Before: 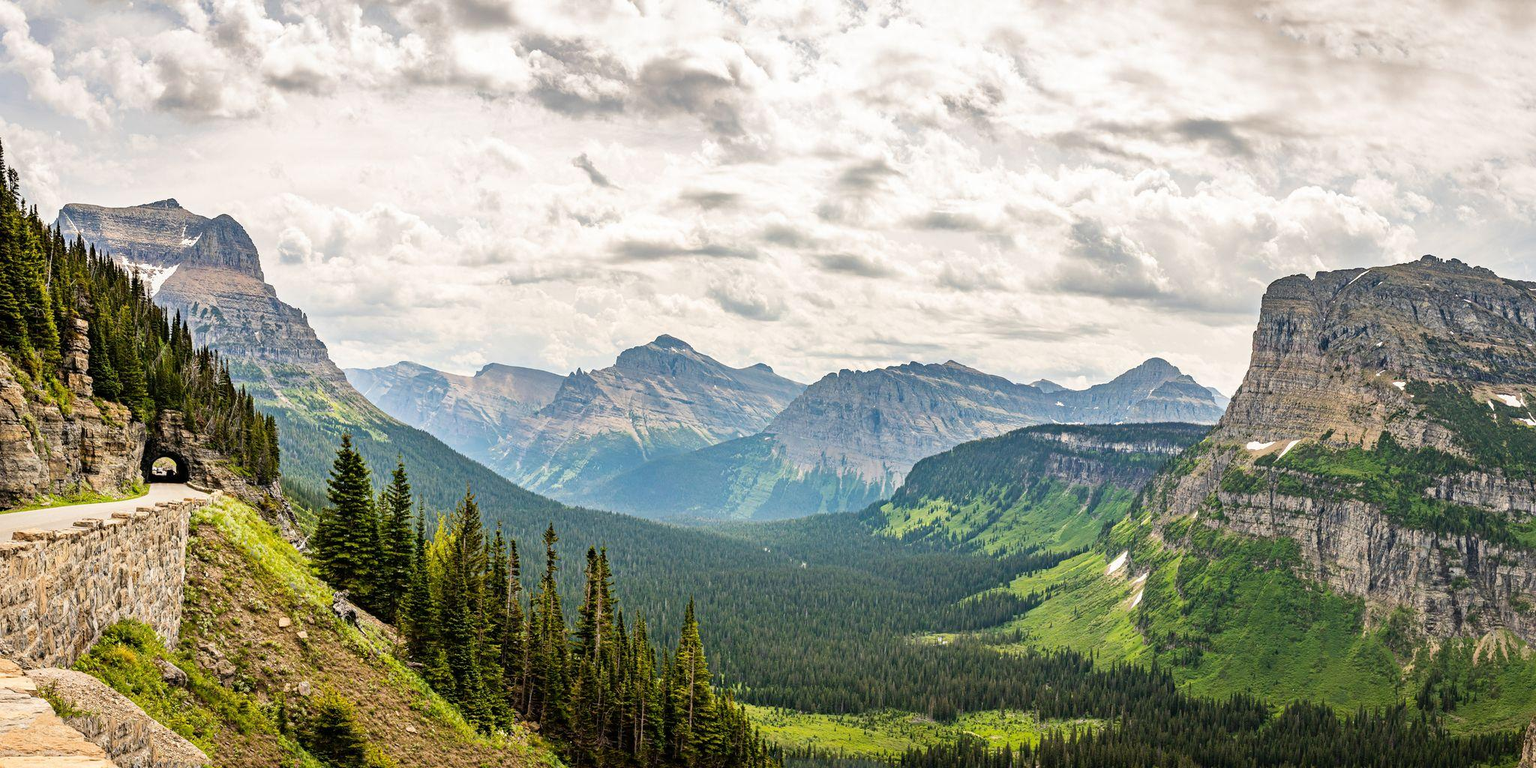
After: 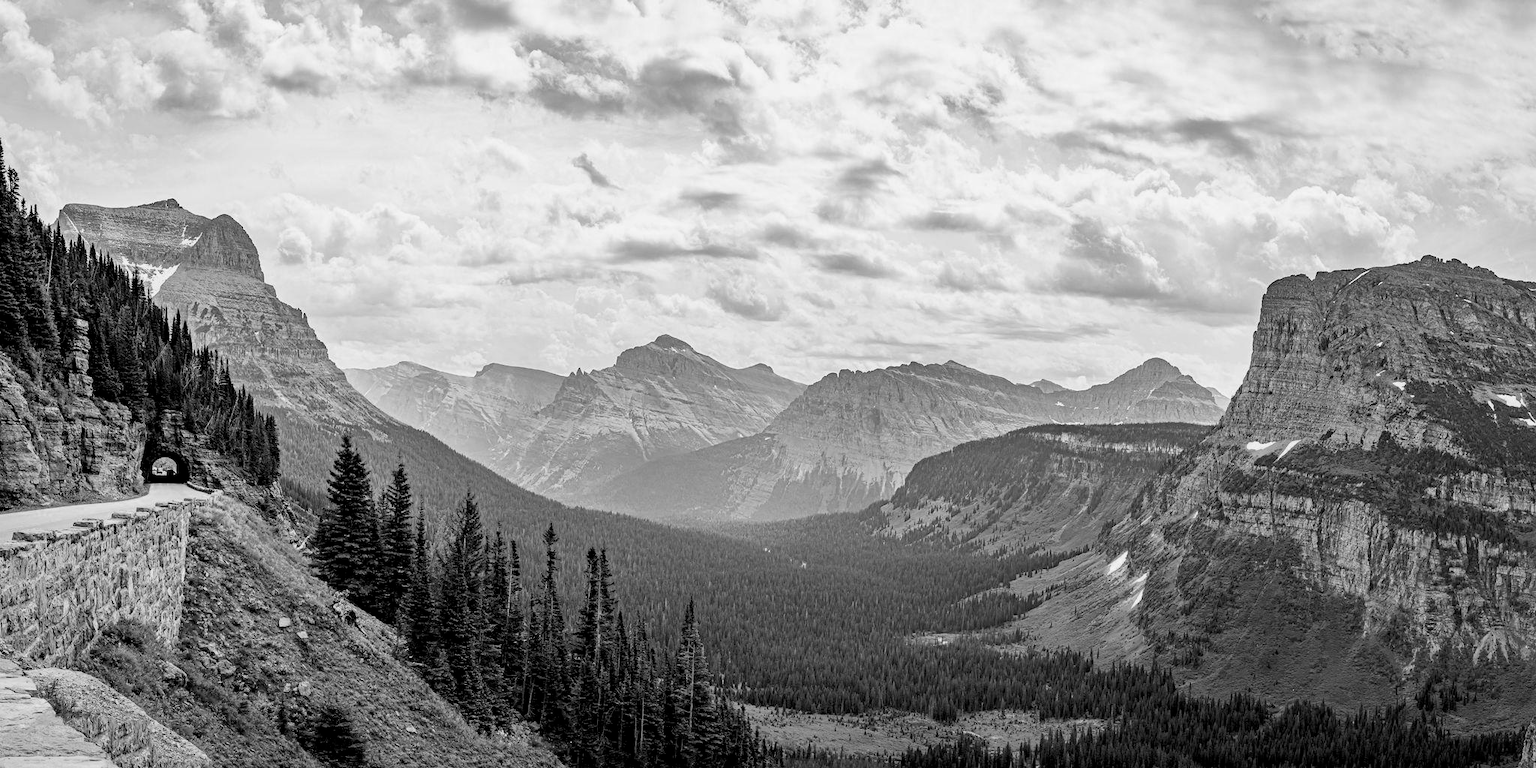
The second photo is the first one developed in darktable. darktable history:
color calibration: output gray [0.246, 0.254, 0.501, 0], gray › normalize channels true, illuminant same as pipeline (D50), adaptation XYZ, x 0.346, y 0.359, gamut compression 0
exposure: black level correction 0.01, exposure 0.014 EV, compensate highlight preservation false
